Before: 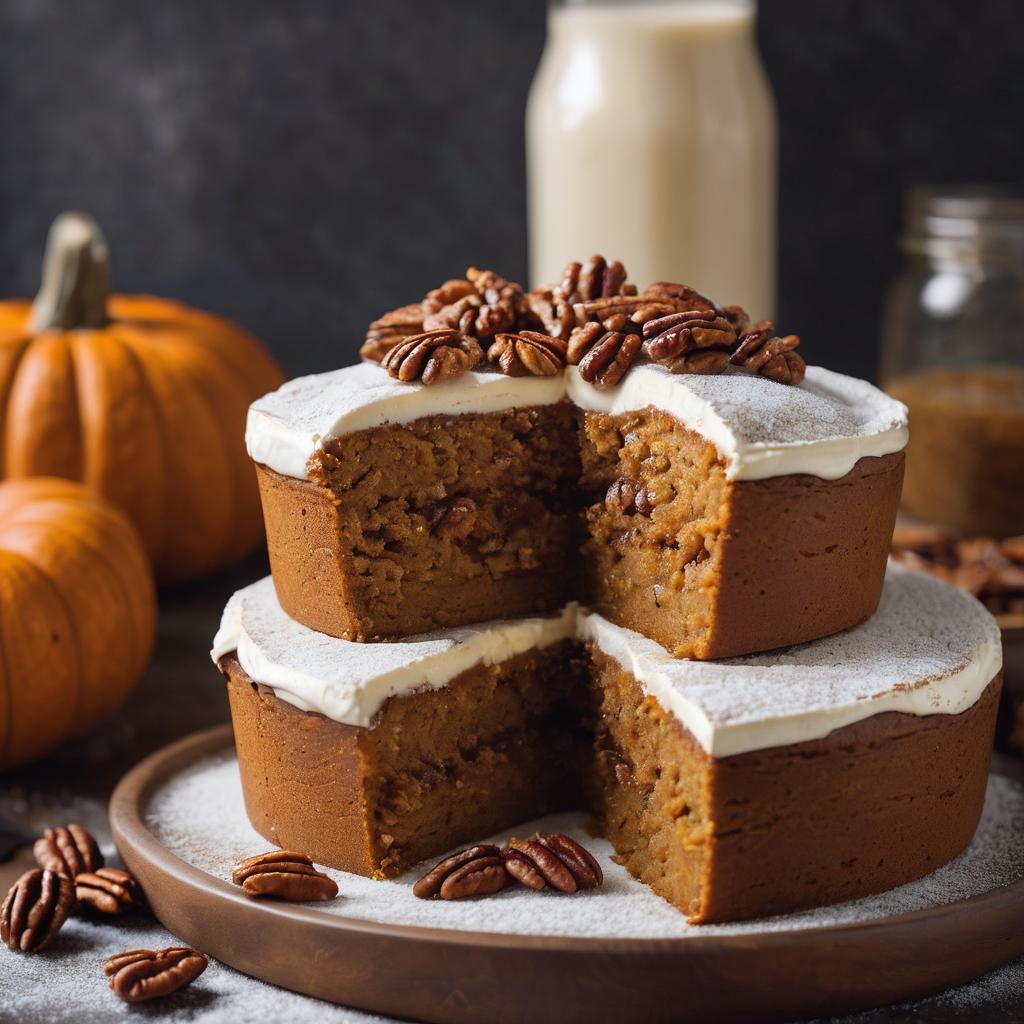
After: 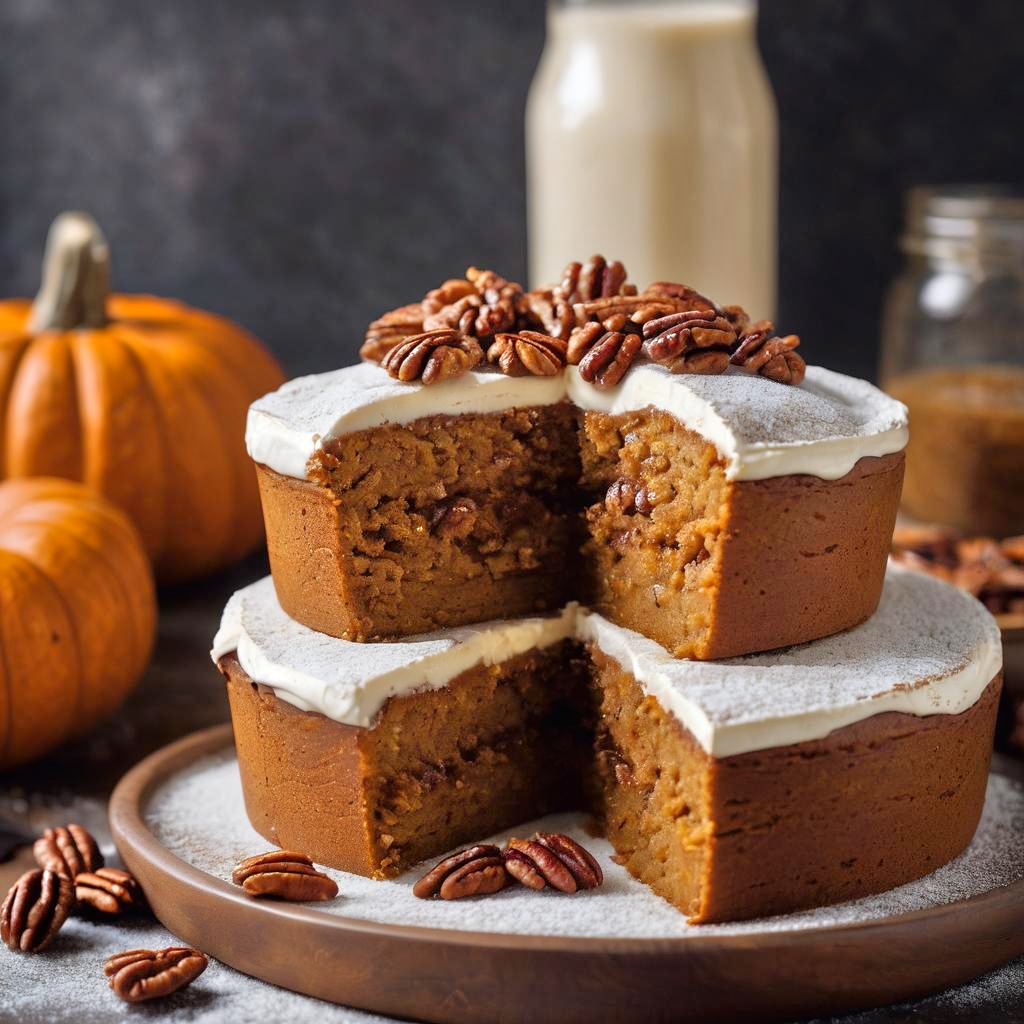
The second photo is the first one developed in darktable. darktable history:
tone equalizer: -7 EV 0.15 EV, -6 EV 0.6 EV, -5 EV 1.15 EV, -4 EV 1.33 EV, -3 EV 1.15 EV, -2 EV 0.6 EV, -1 EV 0.15 EV, mask exposure compensation -0.5 EV
contrast brightness saturation: brightness -0.09
base curve: exposure shift 0, preserve colors none
